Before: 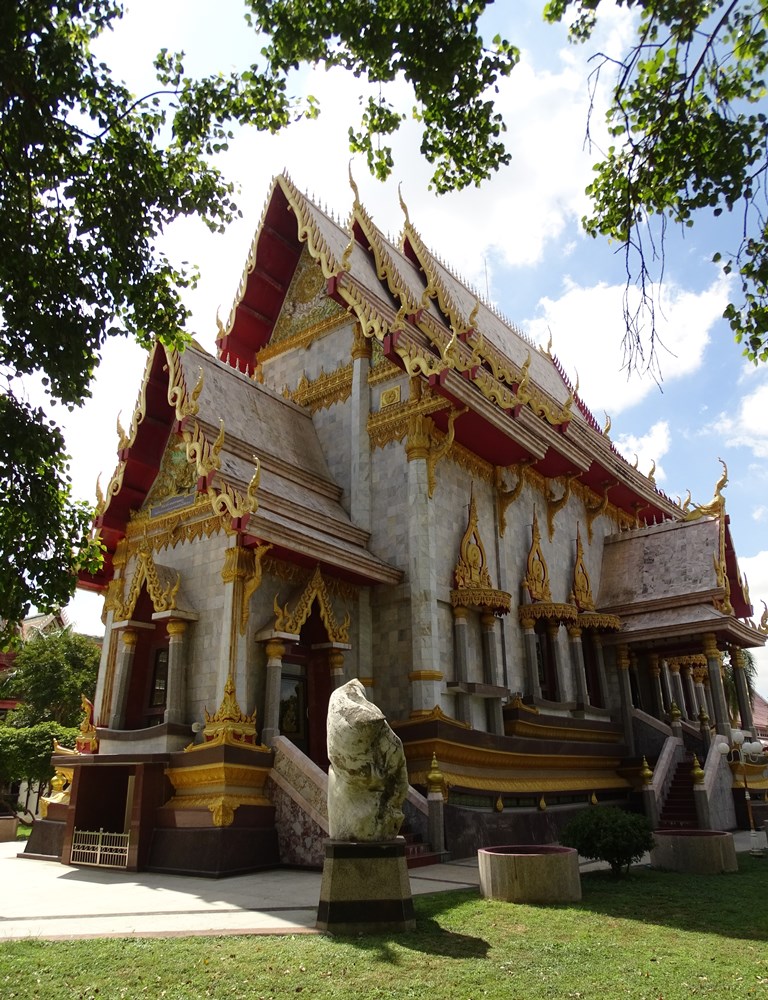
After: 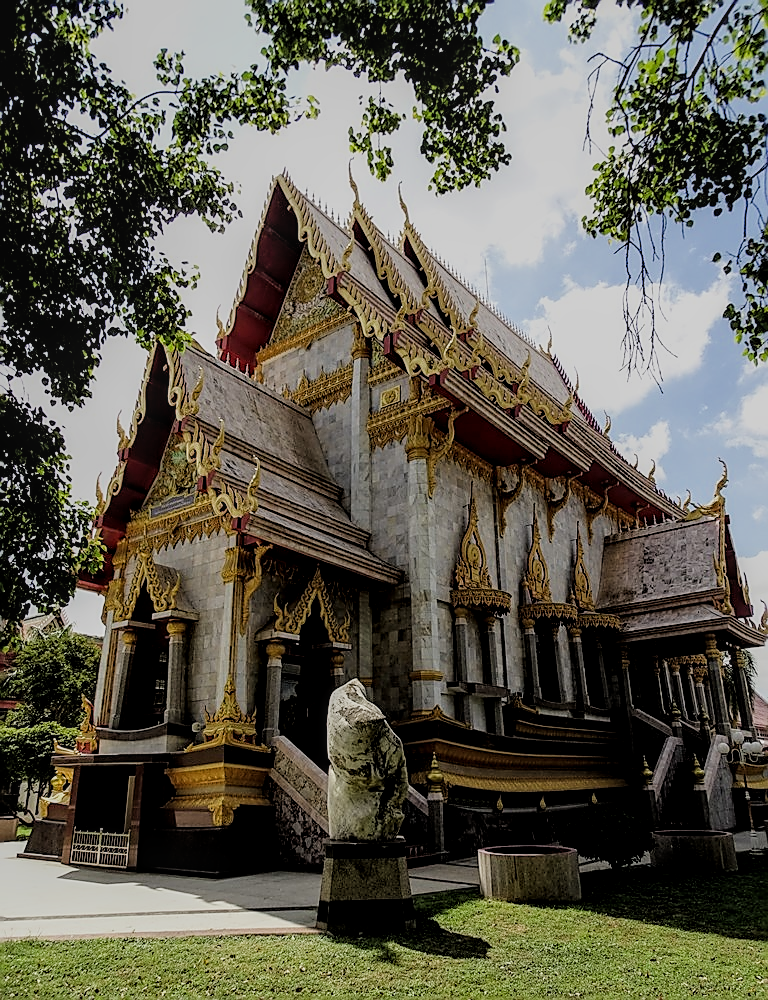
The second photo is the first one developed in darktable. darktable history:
local contrast: highlights 23%, detail 130%
filmic rgb: black relative exposure -4.37 EV, white relative exposure 4.56 EV, hardness 2.38, contrast 1.05
sharpen: radius 1.396, amount 1.239, threshold 0.675
